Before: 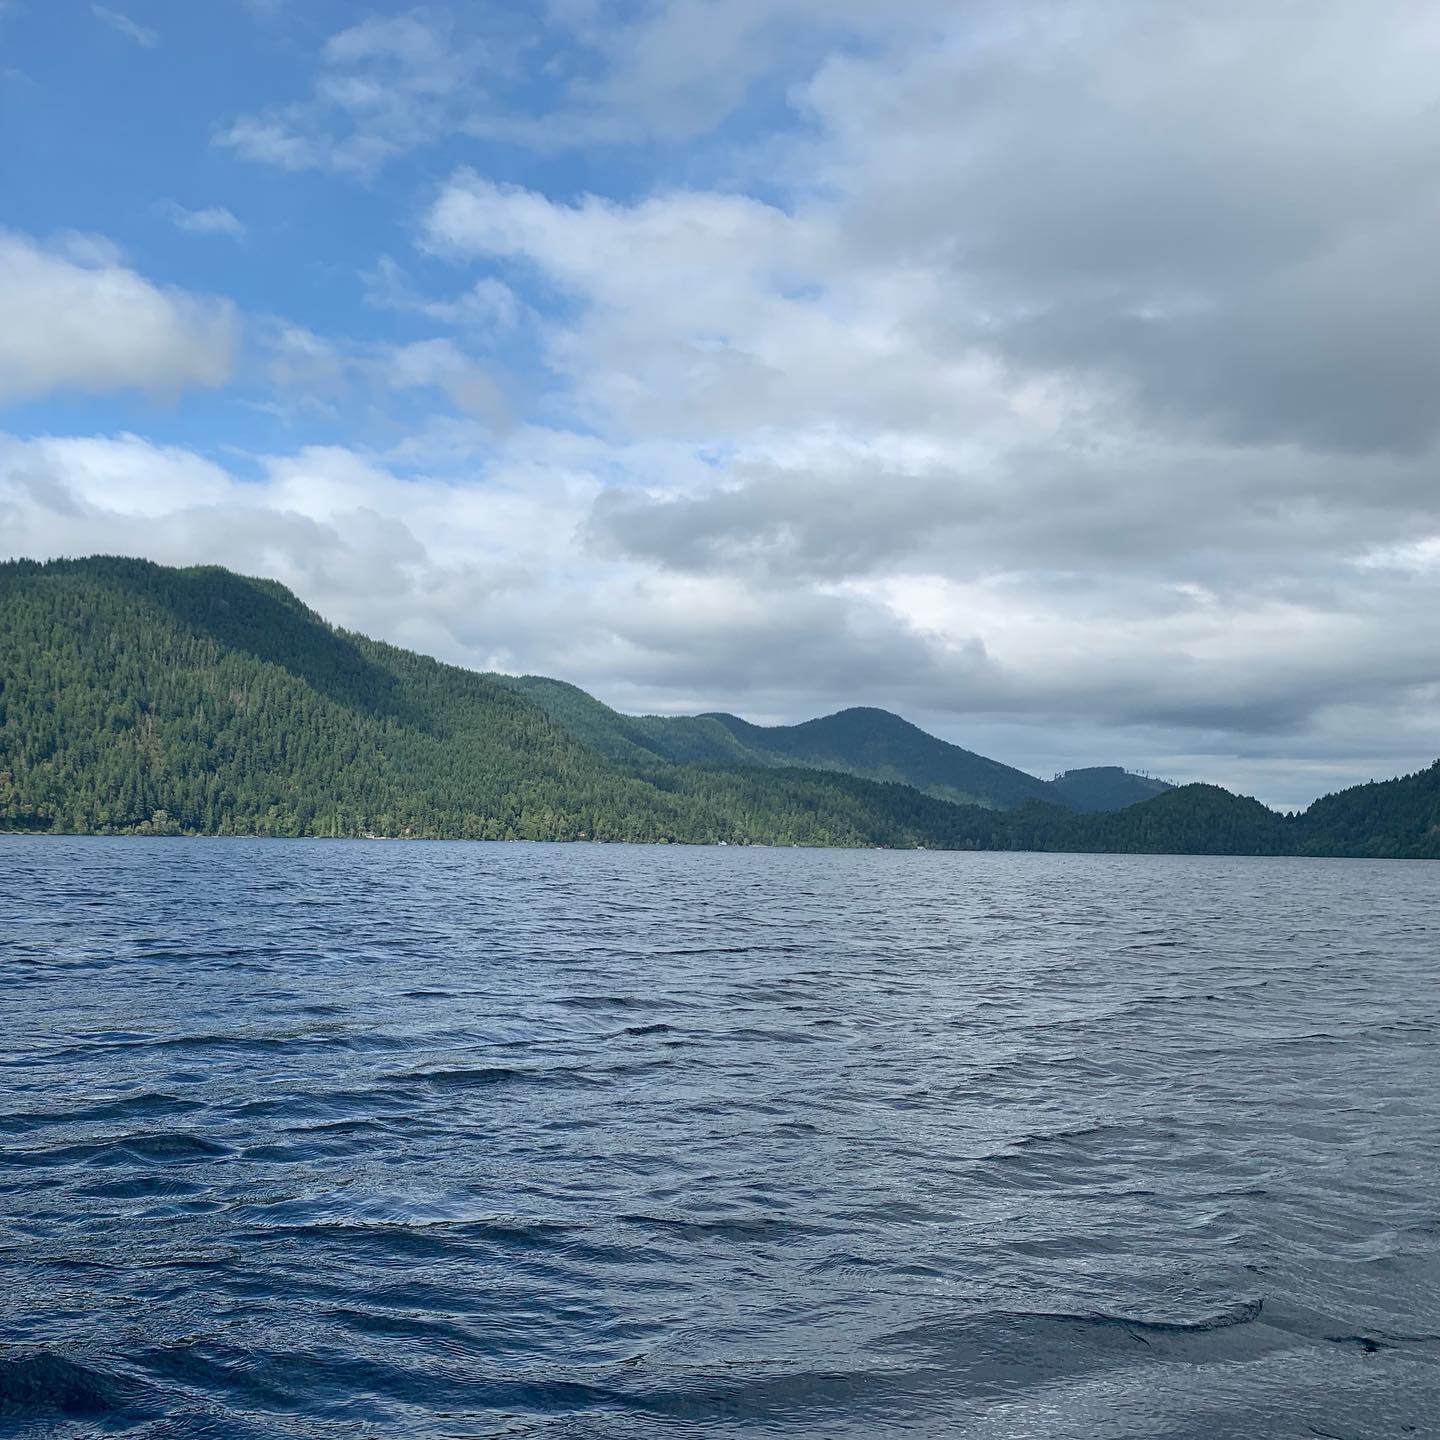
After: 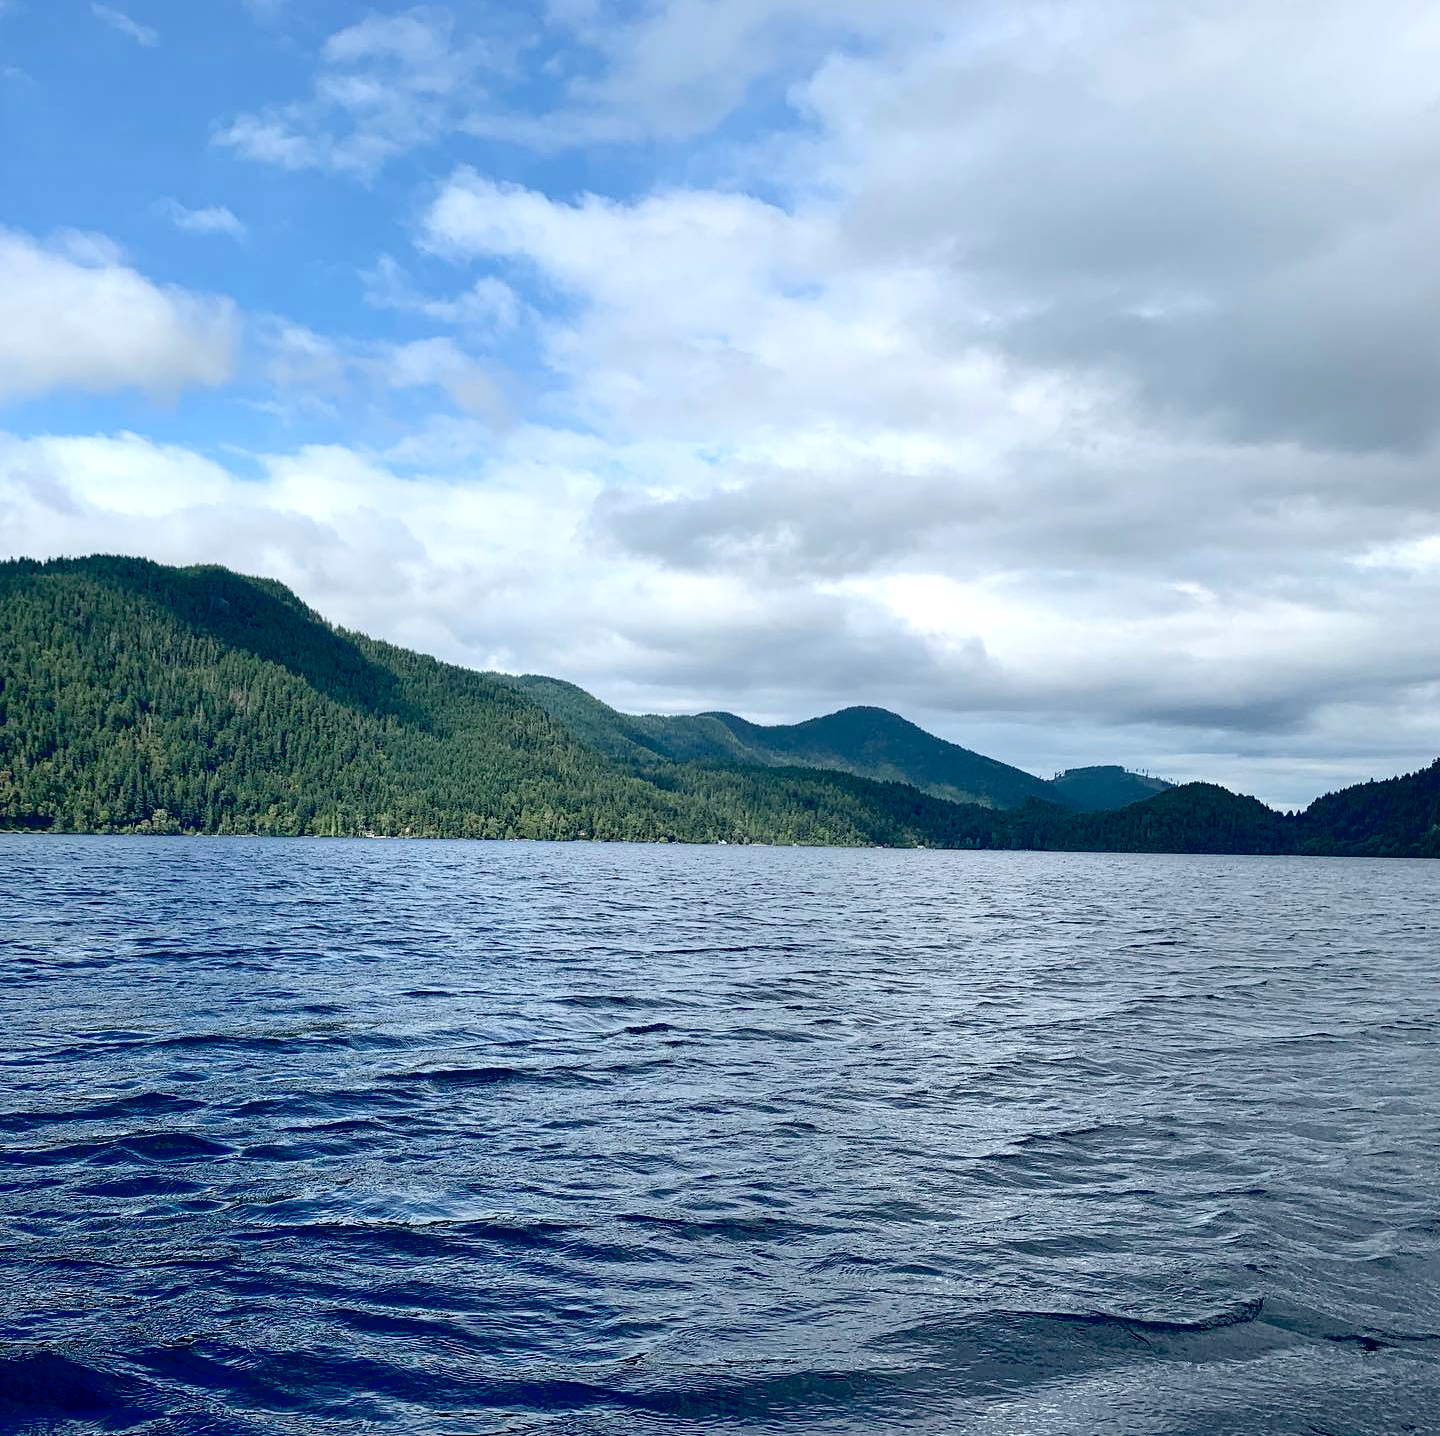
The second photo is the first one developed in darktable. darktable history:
exposure: black level correction 0.03, exposure 0.333 EV, compensate highlight preservation false
tone equalizer: on, module defaults
contrast brightness saturation: contrast 0.142
crop: top 0.116%, bottom 0.141%
